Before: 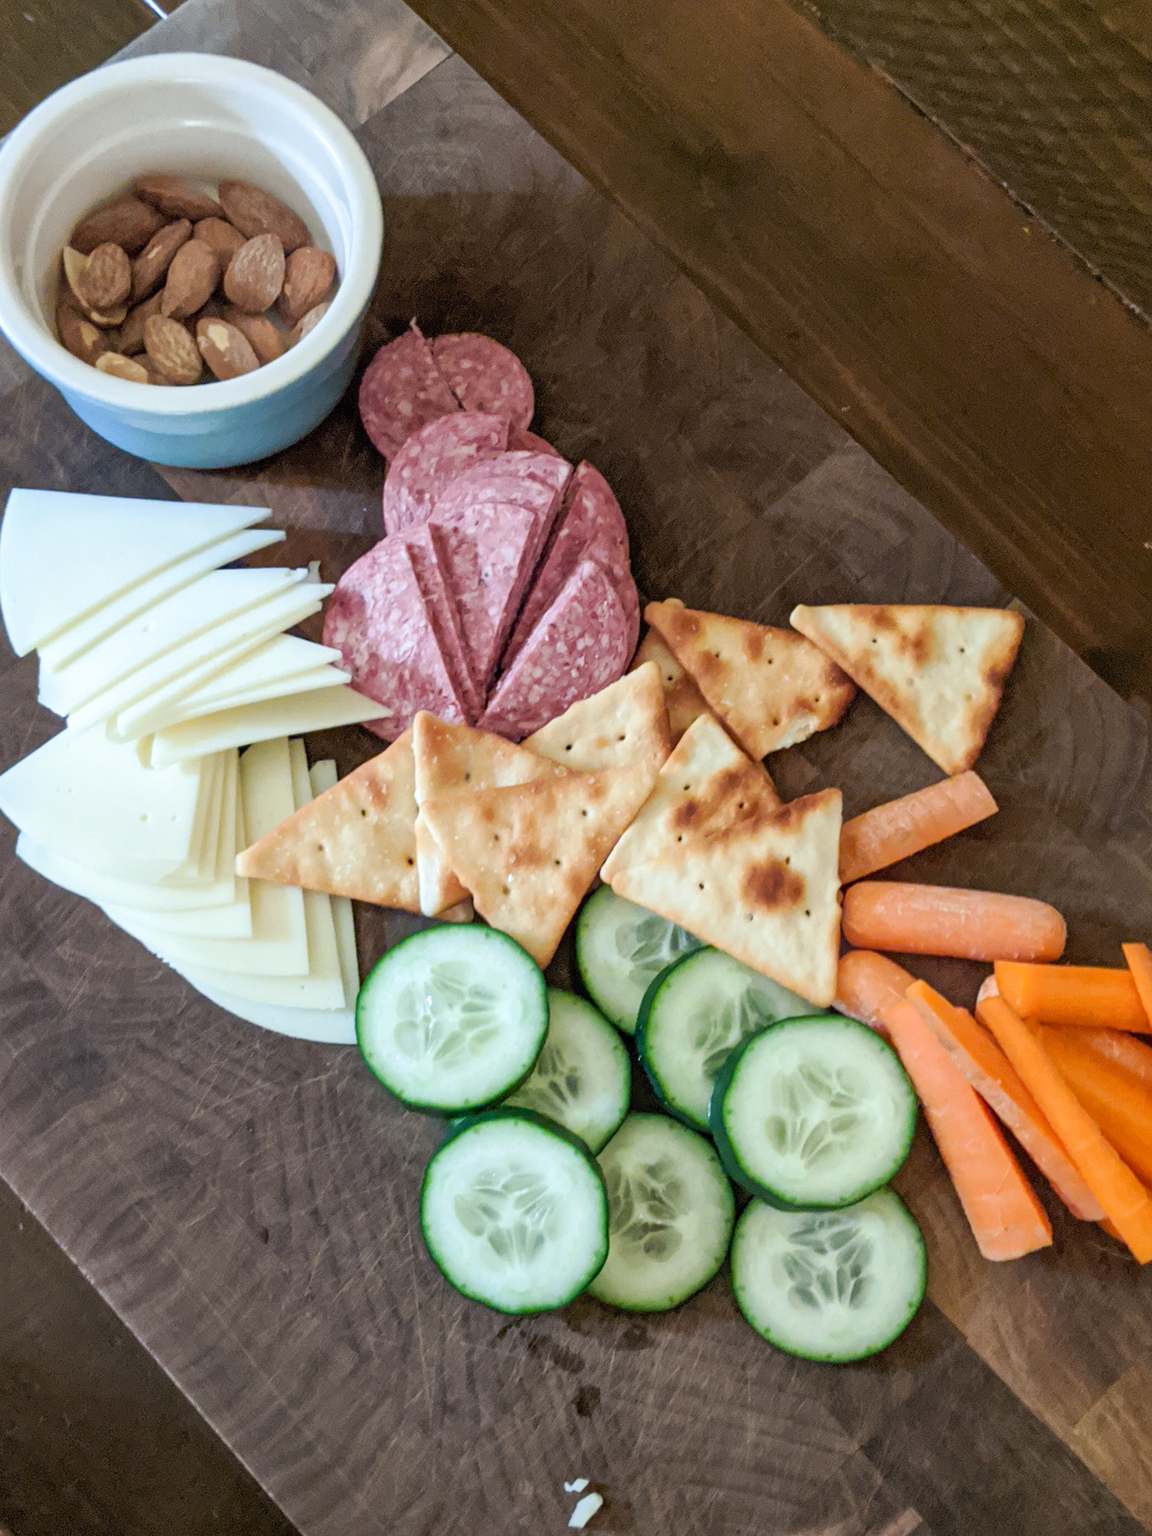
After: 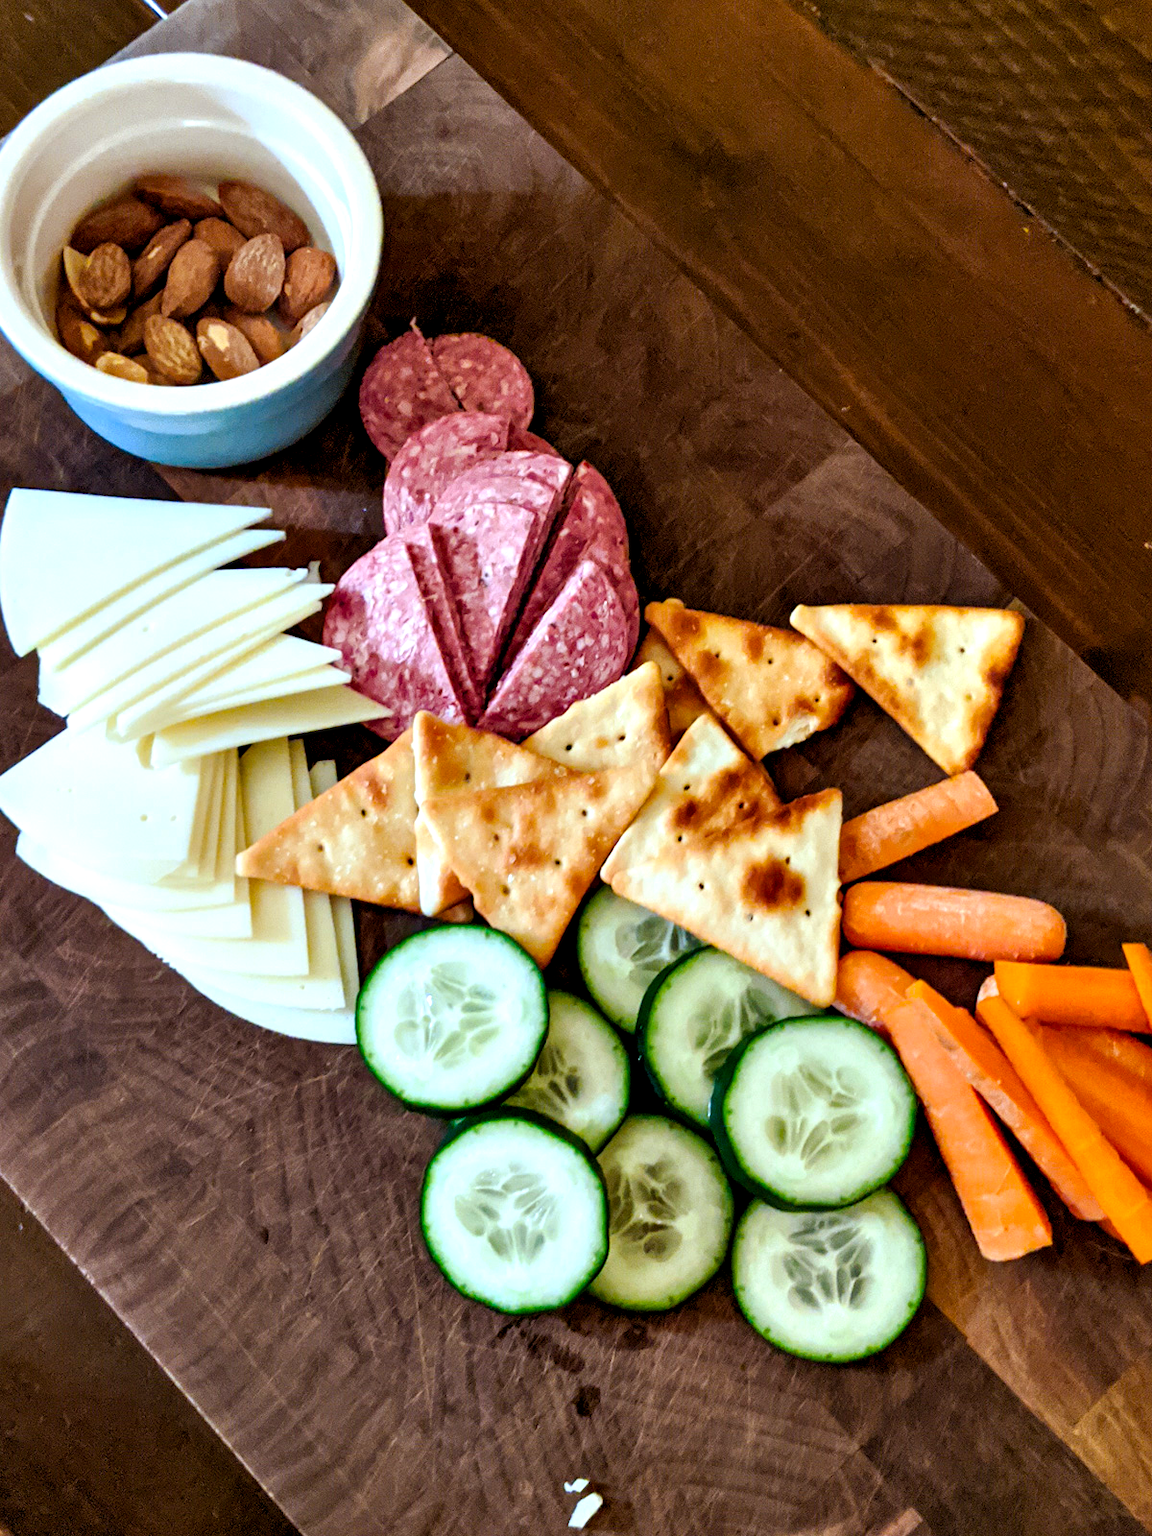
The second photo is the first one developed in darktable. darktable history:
color balance rgb: perceptual saturation grading › global saturation 20%, global vibrance 20%
rgb levels: mode RGB, independent channels, levels [[0, 0.5, 1], [0, 0.521, 1], [0, 0.536, 1]]
contrast equalizer: octaves 7, y [[0.6 ×6], [0.55 ×6], [0 ×6], [0 ×6], [0 ×6]]
